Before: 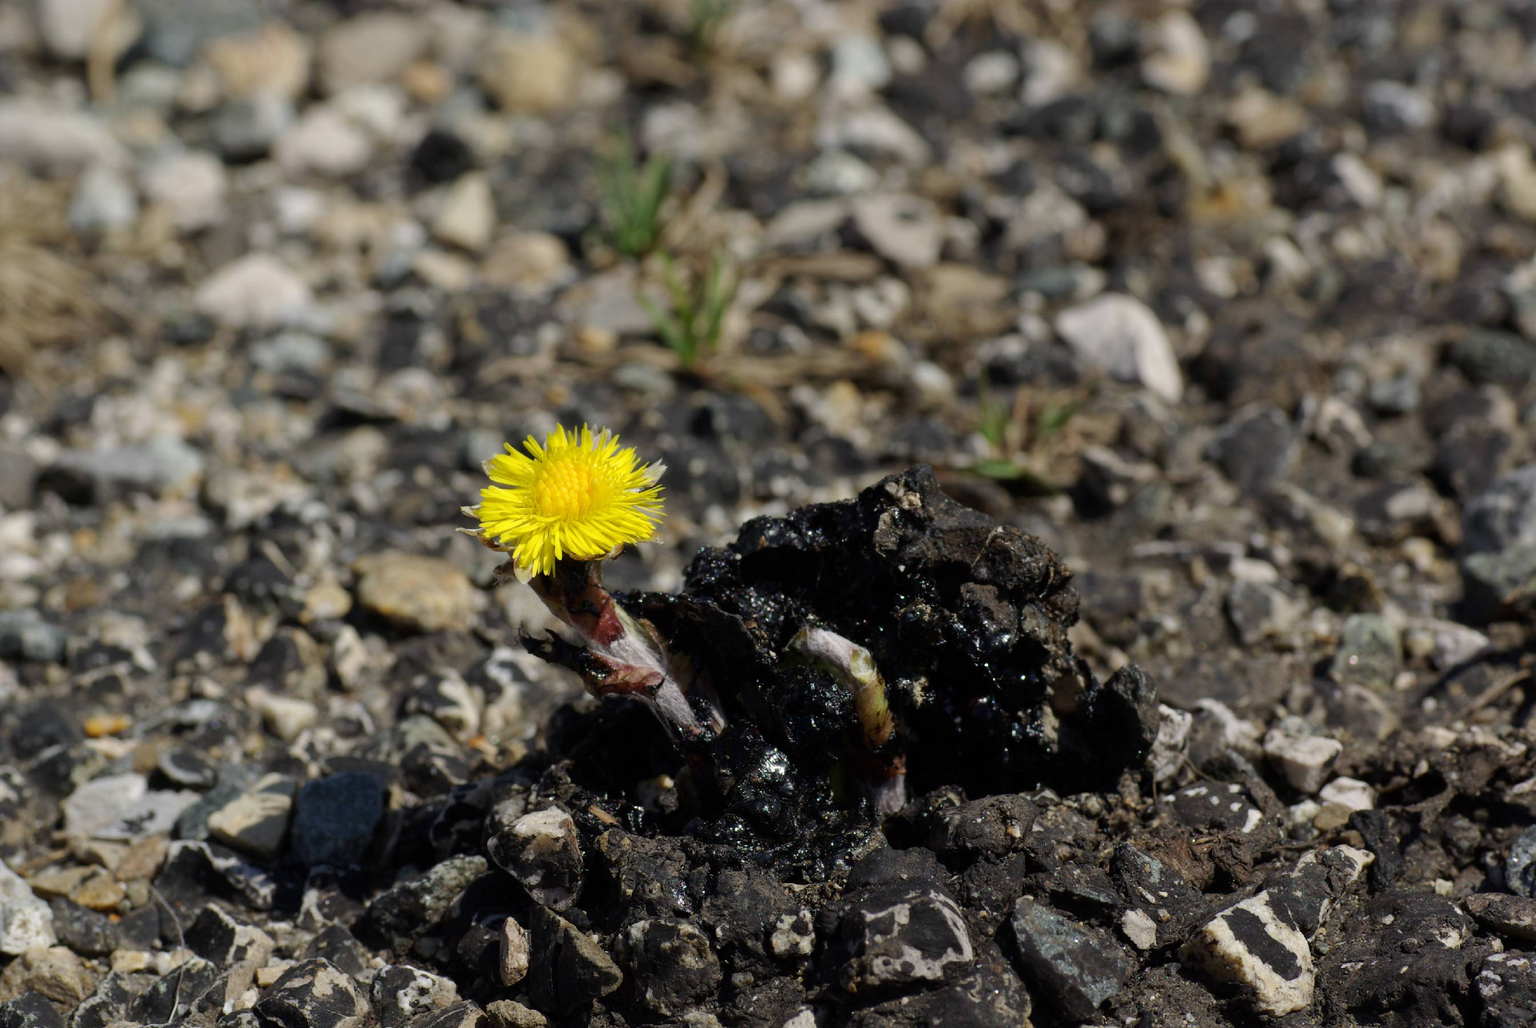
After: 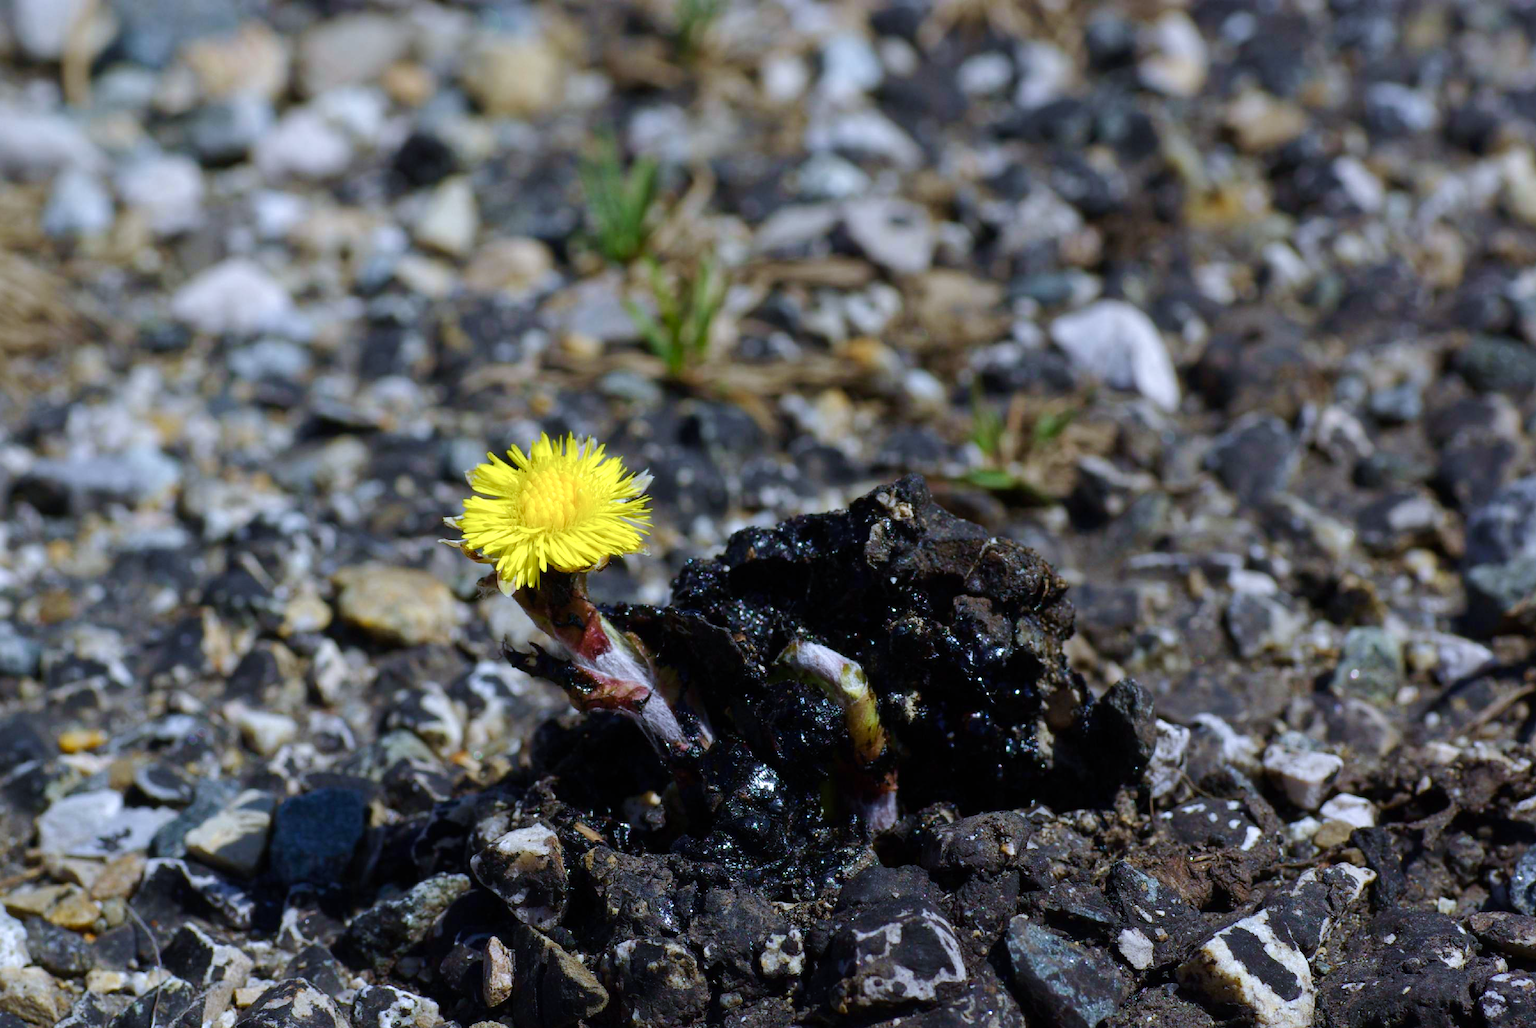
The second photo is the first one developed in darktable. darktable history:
color balance rgb: linear chroma grading › shadows 32%, linear chroma grading › global chroma -2%, linear chroma grading › mid-tones 4%, perceptual saturation grading › global saturation -2%, perceptual saturation grading › highlights -8%, perceptual saturation grading › mid-tones 8%, perceptual saturation grading › shadows 4%, perceptual brilliance grading › highlights 8%, perceptual brilliance grading › mid-tones 4%, perceptual brilliance grading › shadows 2%, global vibrance 16%, saturation formula JzAzBz (2021)
white balance: red 0.948, green 1.02, blue 1.176
crop: left 1.743%, right 0.268%, bottom 2.011%
velvia: on, module defaults
